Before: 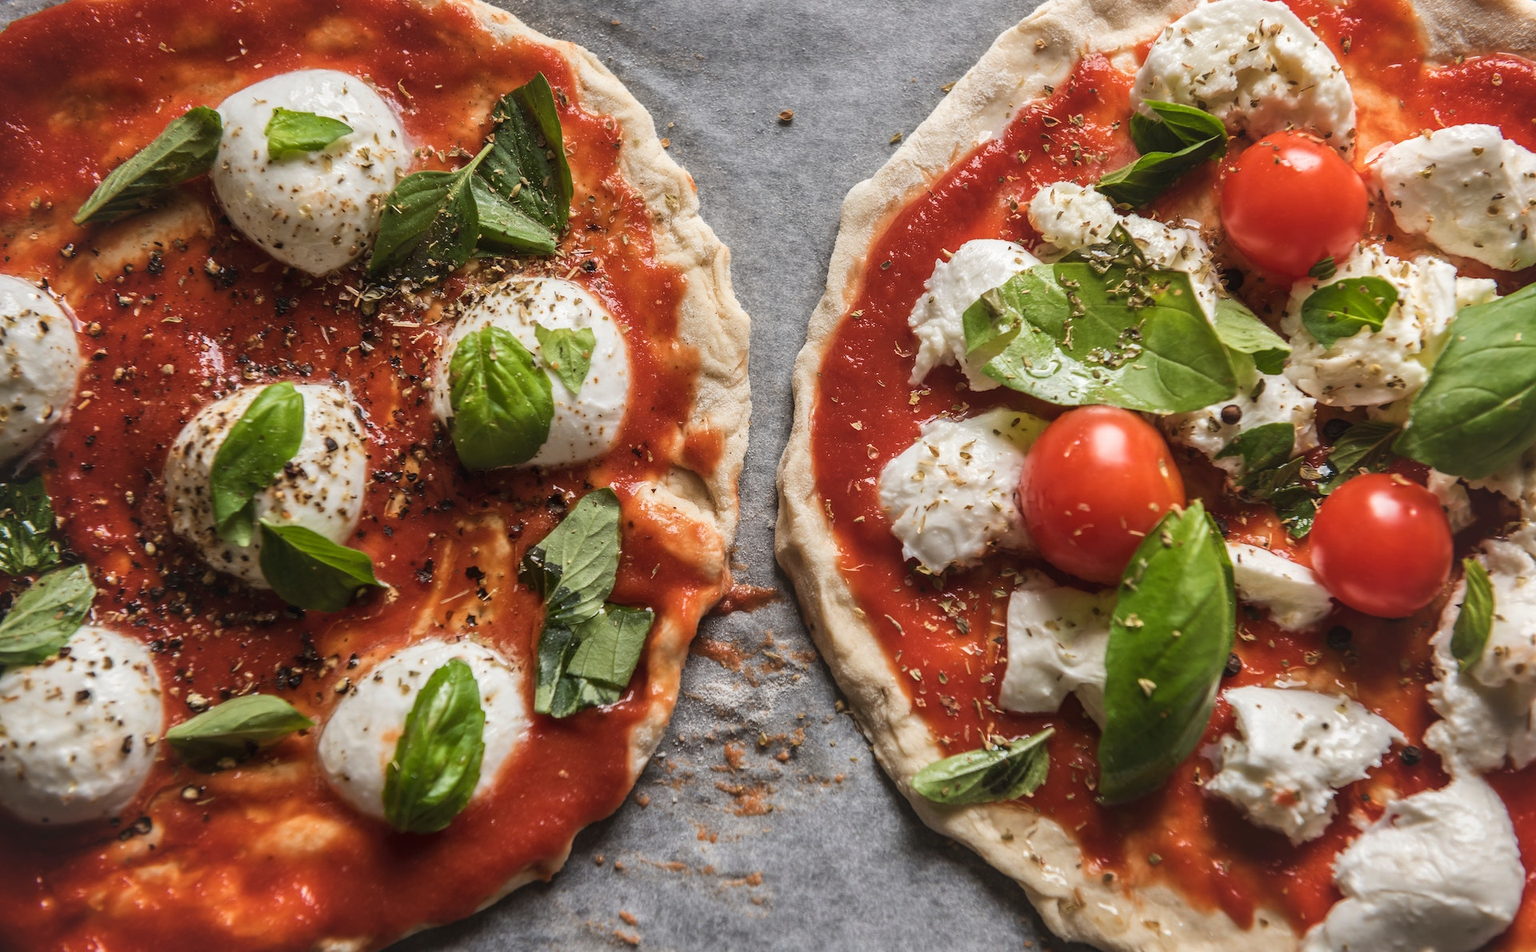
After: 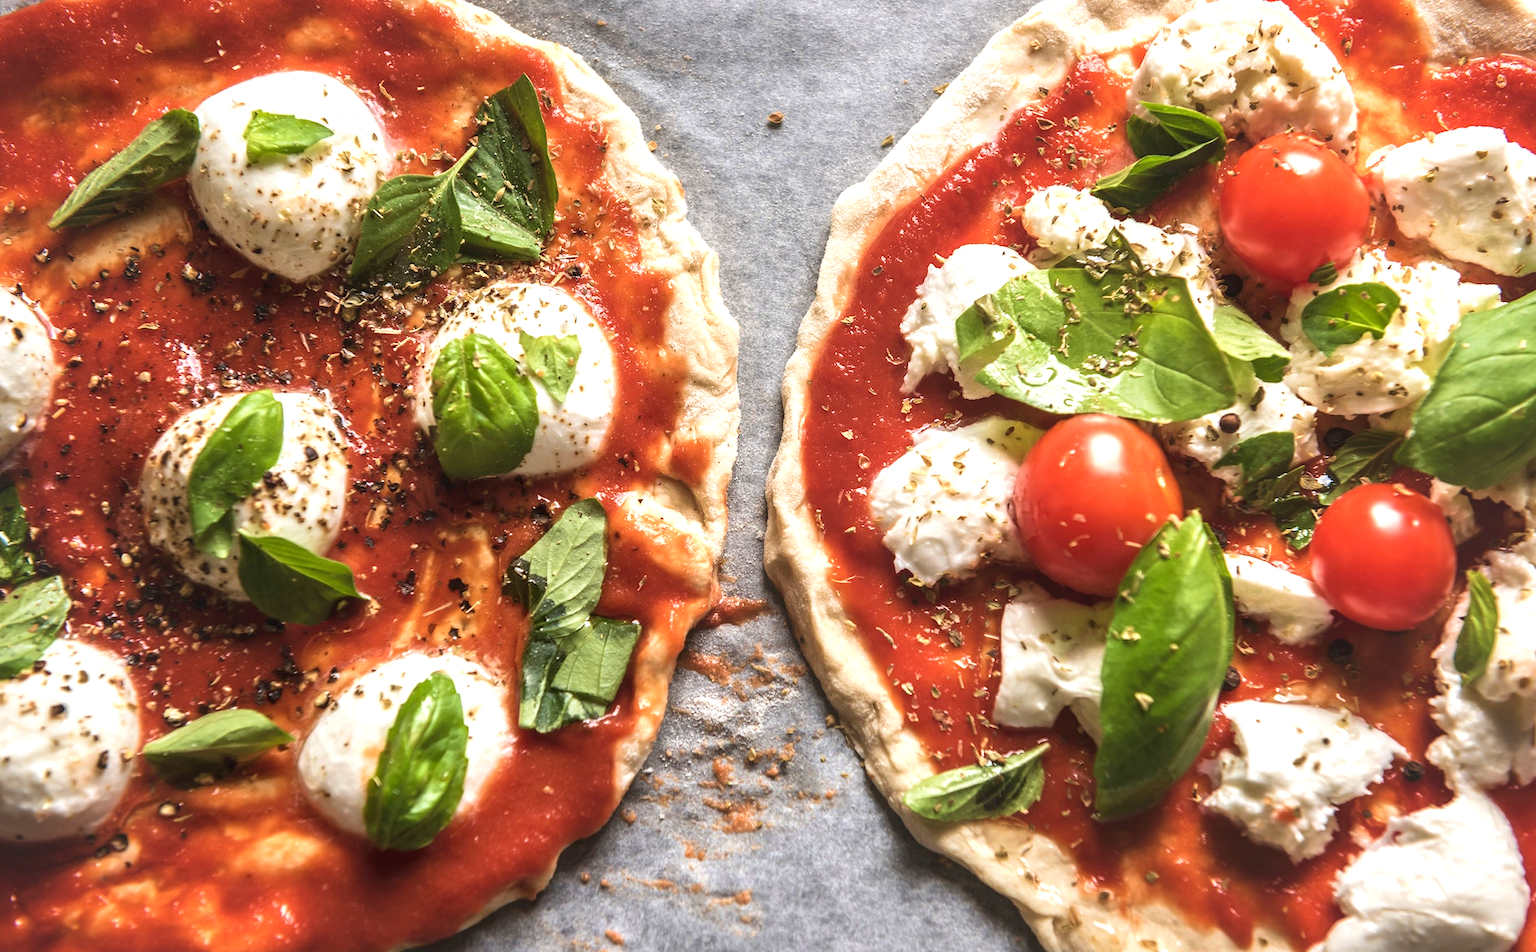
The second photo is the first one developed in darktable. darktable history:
velvia: on, module defaults
crop: left 1.743%, right 0.268%, bottom 2.011%
exposure: exposure 0.77 EV, compensate highlight preservation false
